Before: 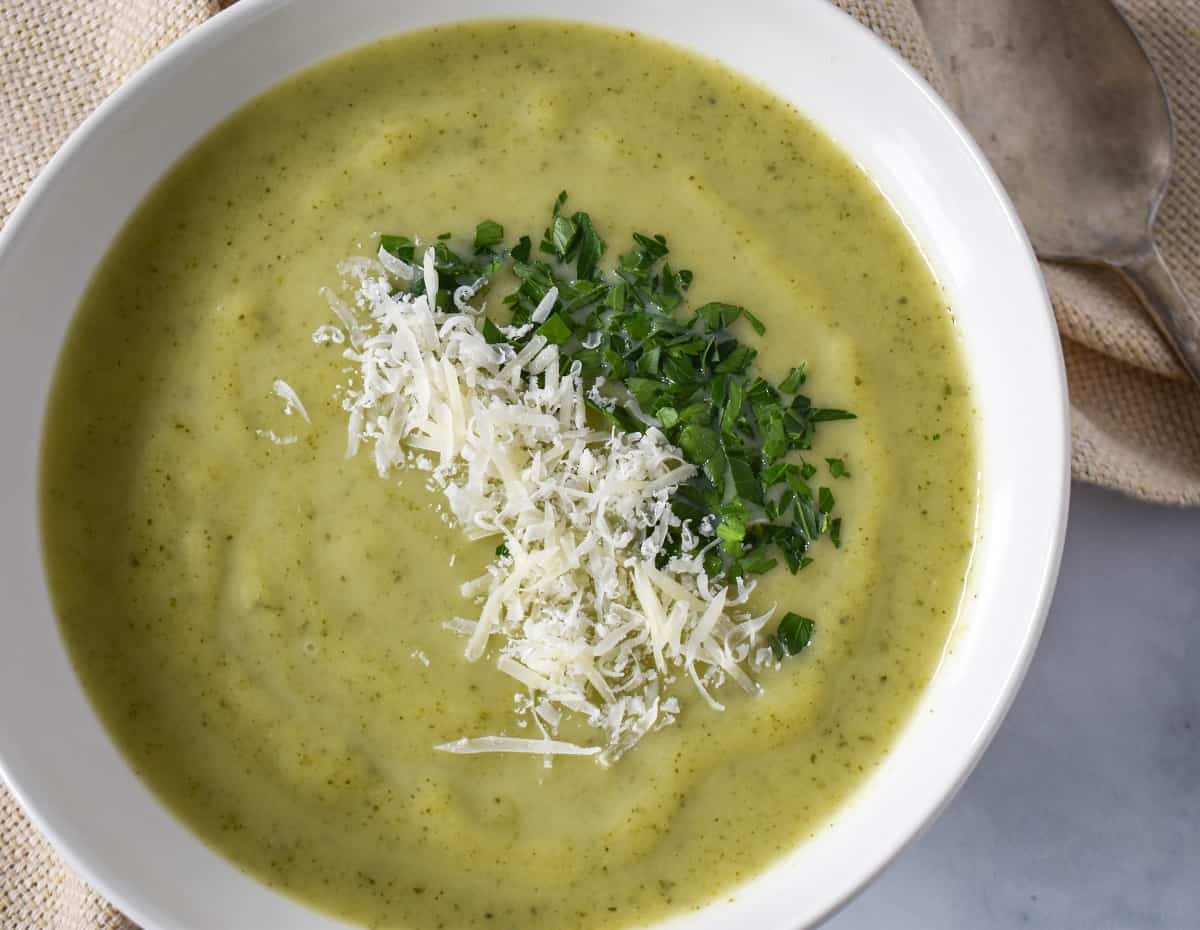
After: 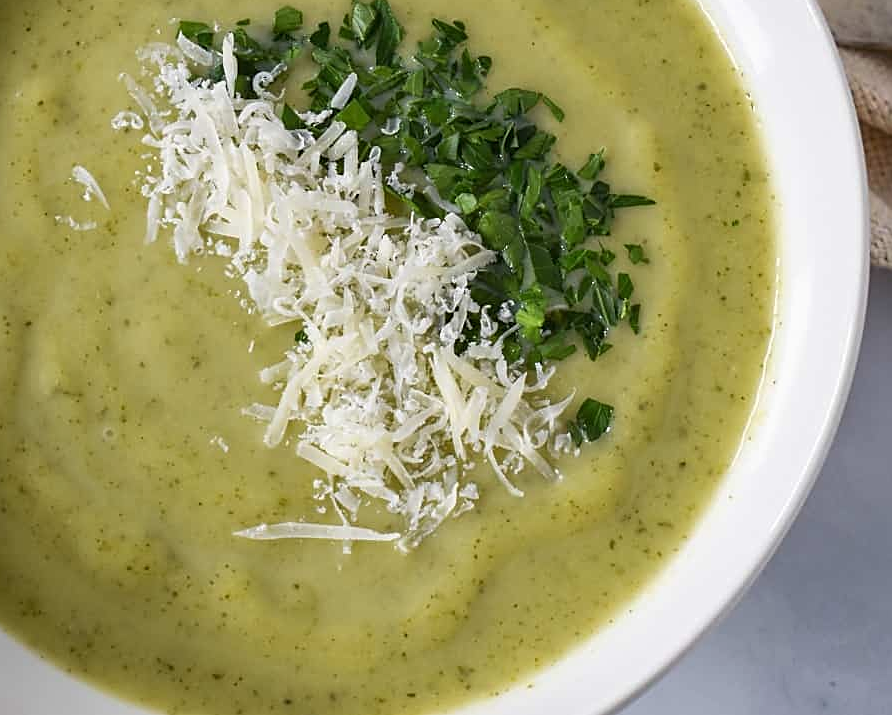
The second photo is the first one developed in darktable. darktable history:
crop: left 16.833%, top 23.028%, right 8.786%
exposure: exposure -0.053 EV, compensate exposure bias true, compensate highlight preservation false
sharpen: on, module defaults
